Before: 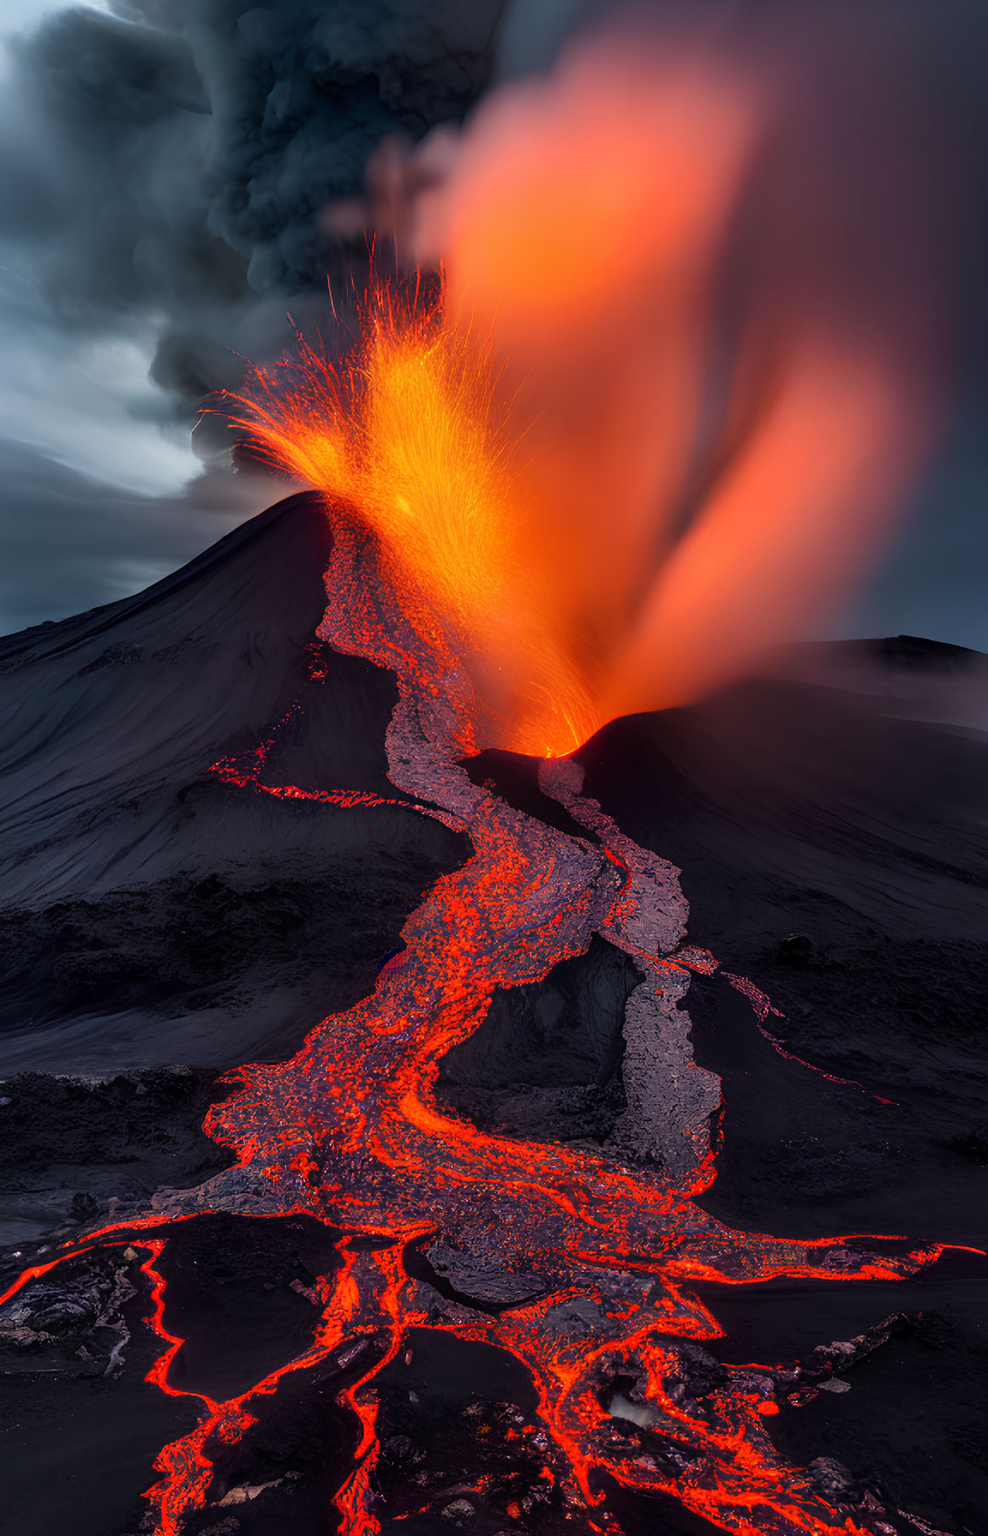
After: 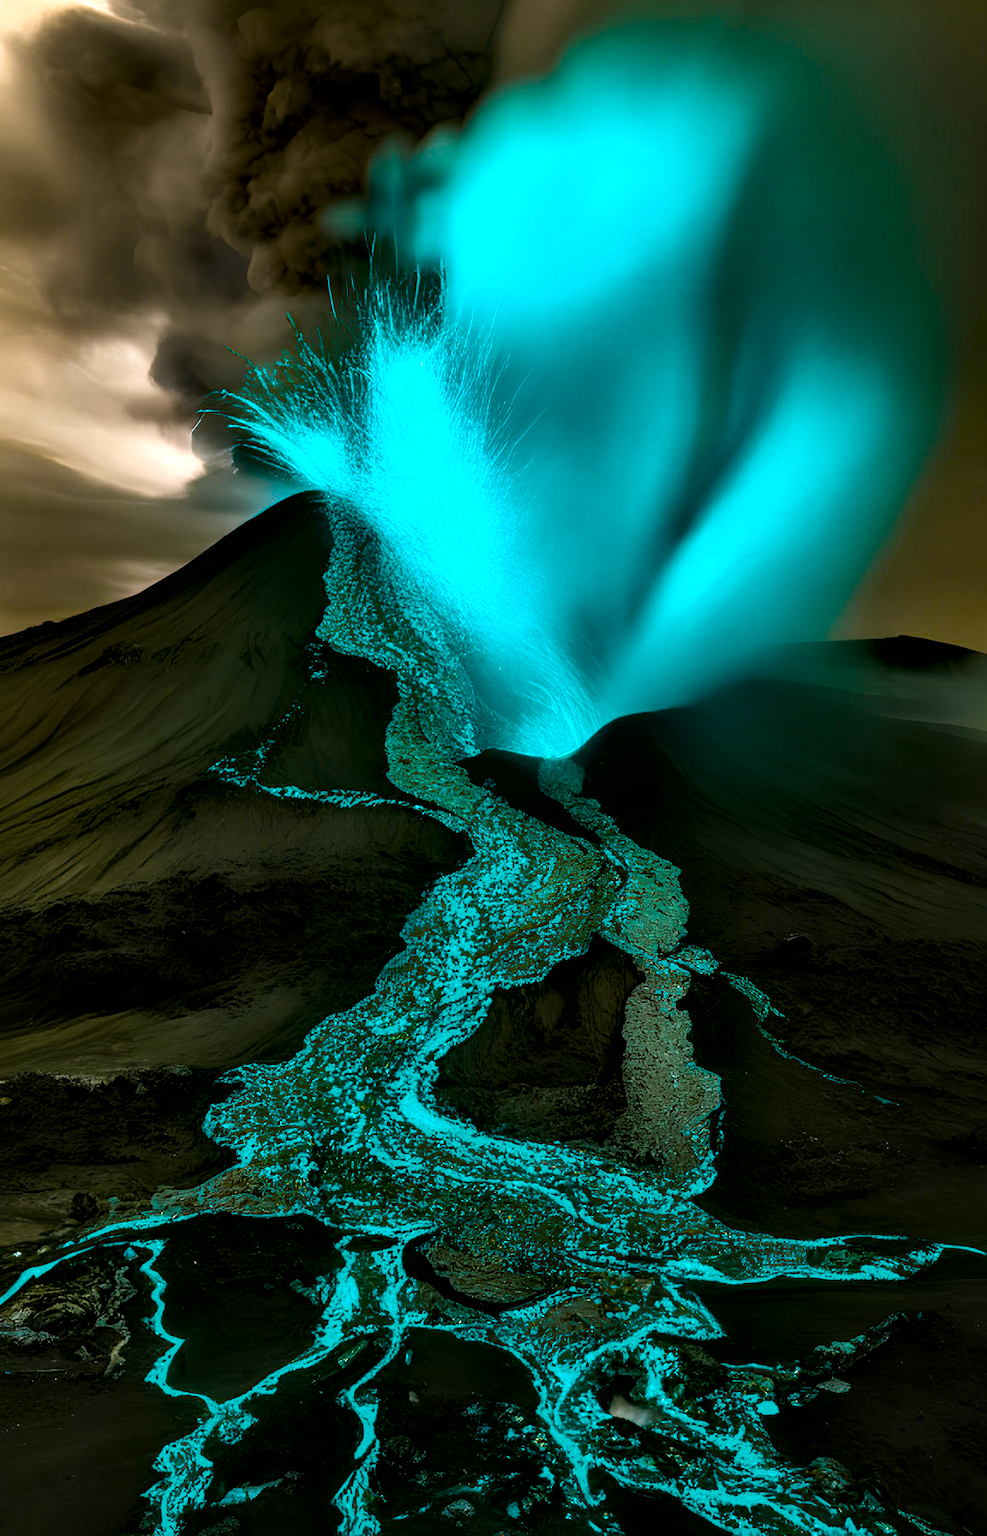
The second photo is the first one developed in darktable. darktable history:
exposure: exposure 0.207 EV, compensate exposure bias true, compensate highlight preservation false
color balance rgb: shadows lift › luminance -7.342%, shadows lift › chroma 2.123%, shadows lift › hue 164.88°, perceptual saturation grading › global saturation 17.339%, hue shift 179.46°, perceptual brilliance grading › global brilliance 15.419%, perceptual brilliance grading › shadows -34.419%, global vibrance 49.994%, contrast 0.357%
local contrast: mode bilateral grid, contrast 25, coarseness 46, detail 152%, midtone range 0.2
